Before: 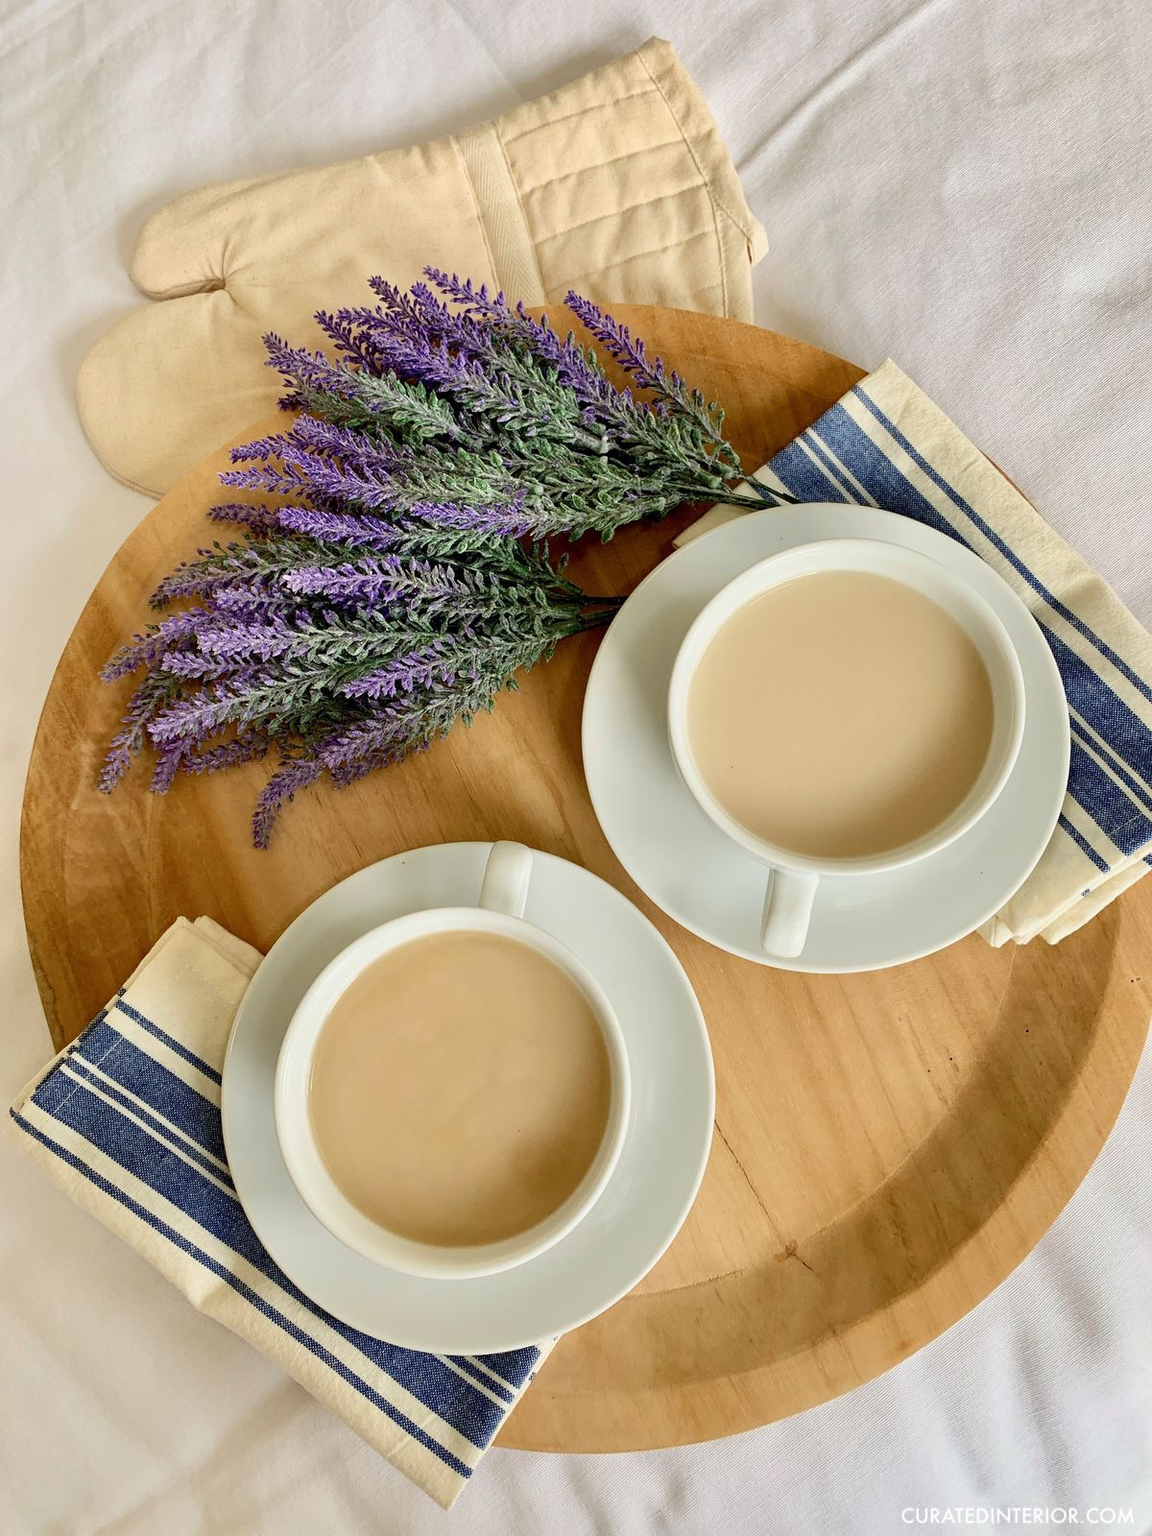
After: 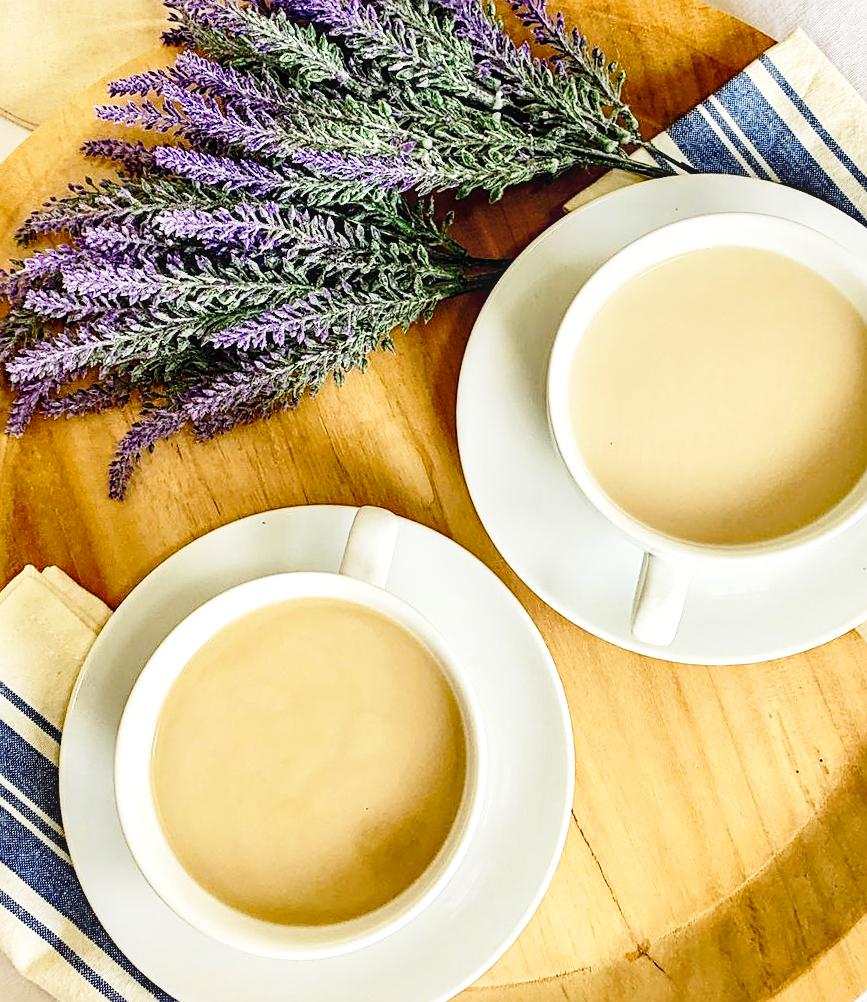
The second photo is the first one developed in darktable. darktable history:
exposure: exposure -0.041 EV, compensate highlight preservation false
tone equalizer: -8 EV -0.417 EV, -7 EV -0.389 EV, -6 EV -0.333 EV, -5 EV -0.222 EV, -3 EV 0.222 EV, -2 EV 0.333 EV, -1 EV 0.389 EV, +0 EV 0.417 EV, edges refinement/feathering 500, mask exposure compensation -1.57 EV, preserve details no
crop and rotate: angle -3.37°, left 9.79%, top 20.73%, right 12.42%, bottom 11.82%
base curve: curves: ch0 [(0, 0) (0.028, 0.03) (0.121, 0.232) (0.46, 0.748) (0.859, 0.968) (1, 1)], preserve colors none
sharpen: on, module defaults
haze removal: strength 0.29, distance 0.25, compatibility mode true, adaptive false
local contrast: on, module defaults
